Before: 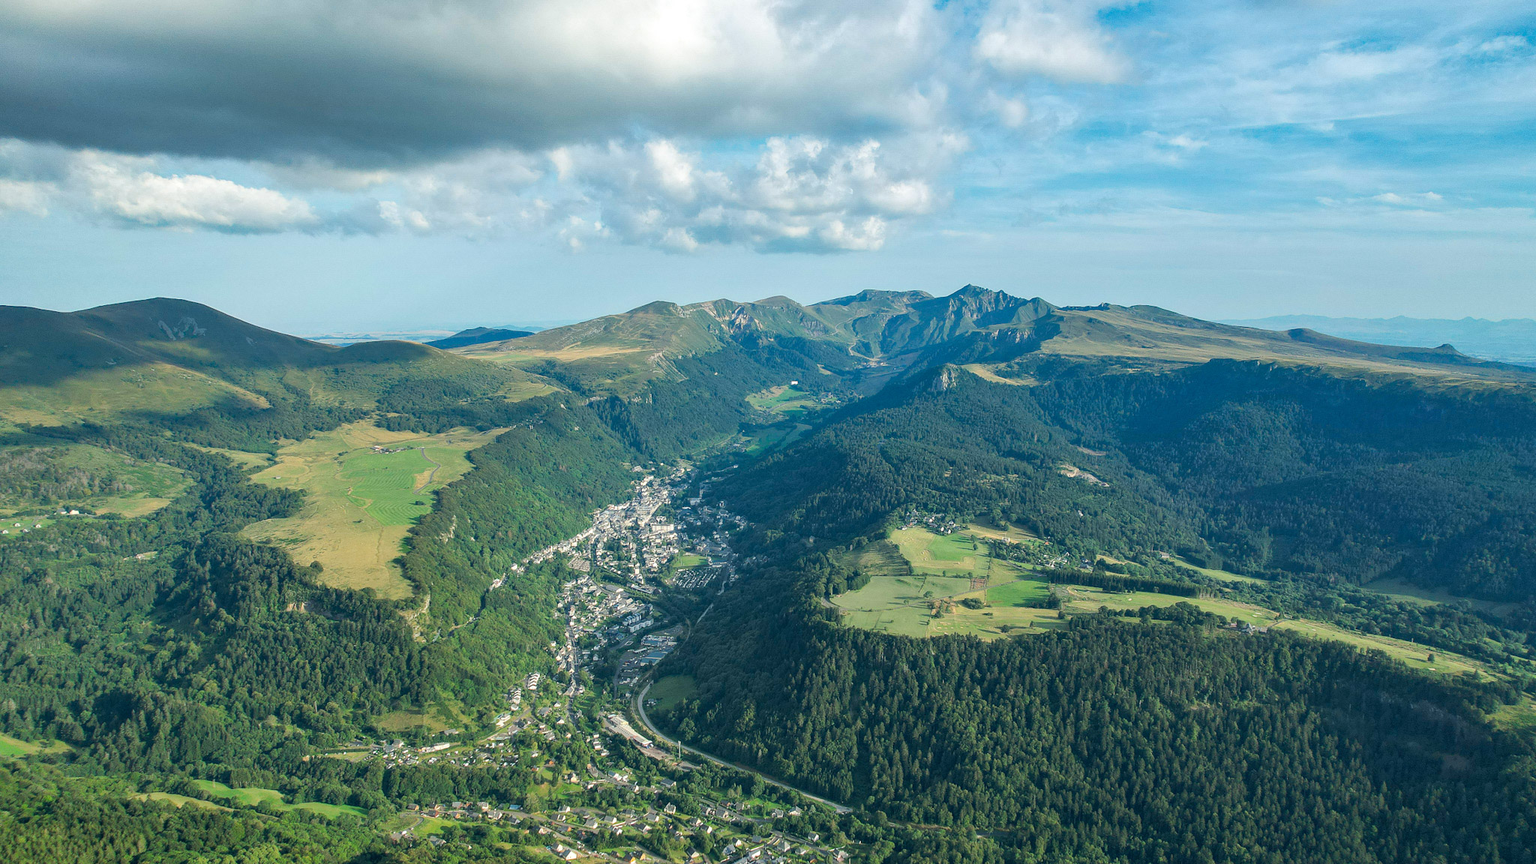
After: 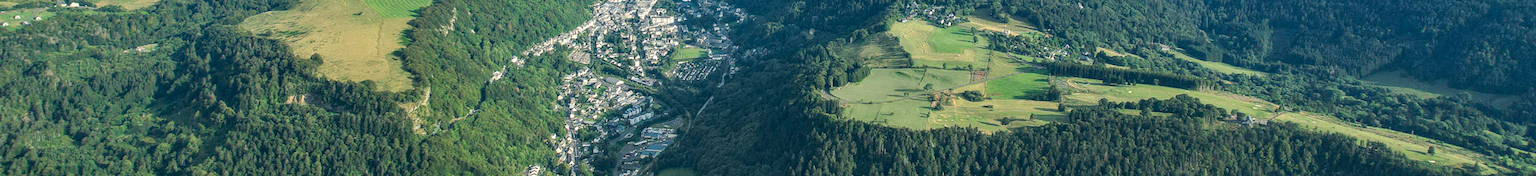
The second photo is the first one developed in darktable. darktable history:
local contrast: highlights 101%, shadows 99%, detail 131%, midtone range 0.2
crop and rotate: top 58.838%, bottom 20.683%
